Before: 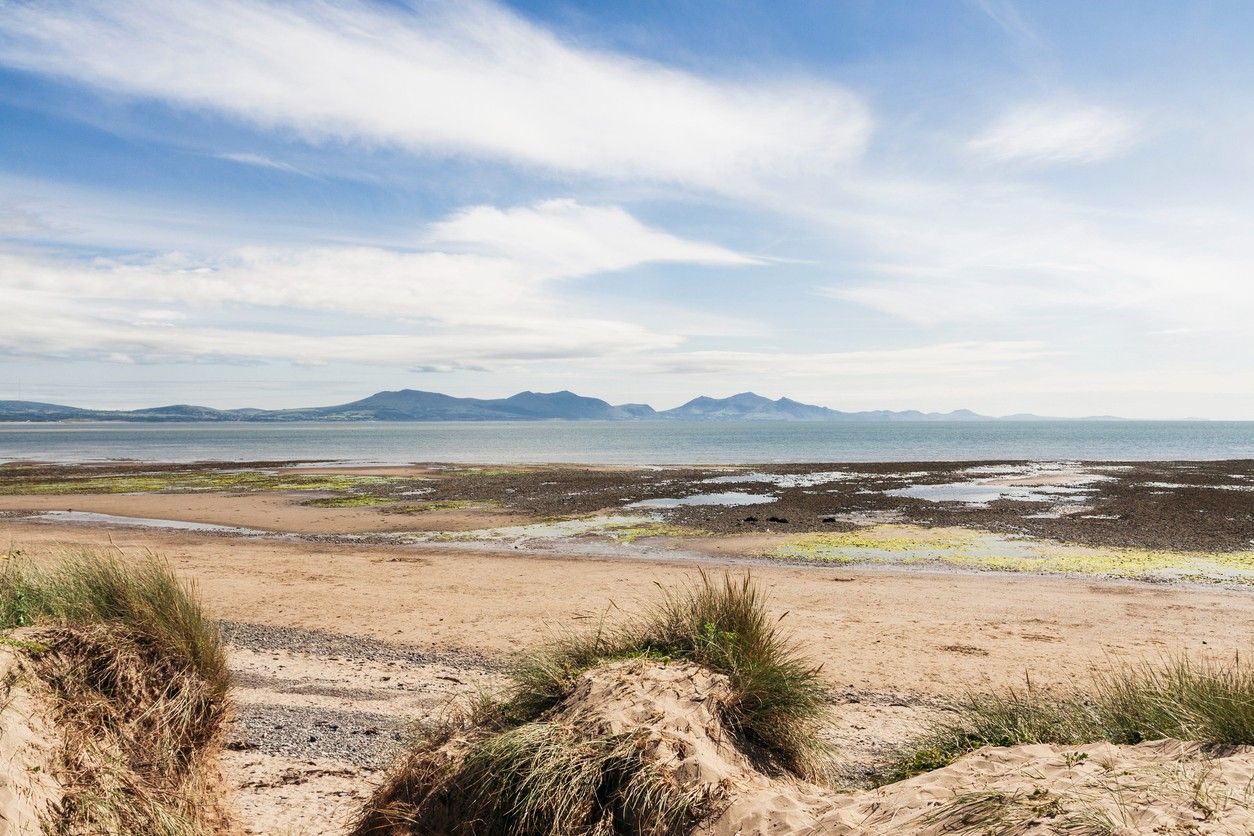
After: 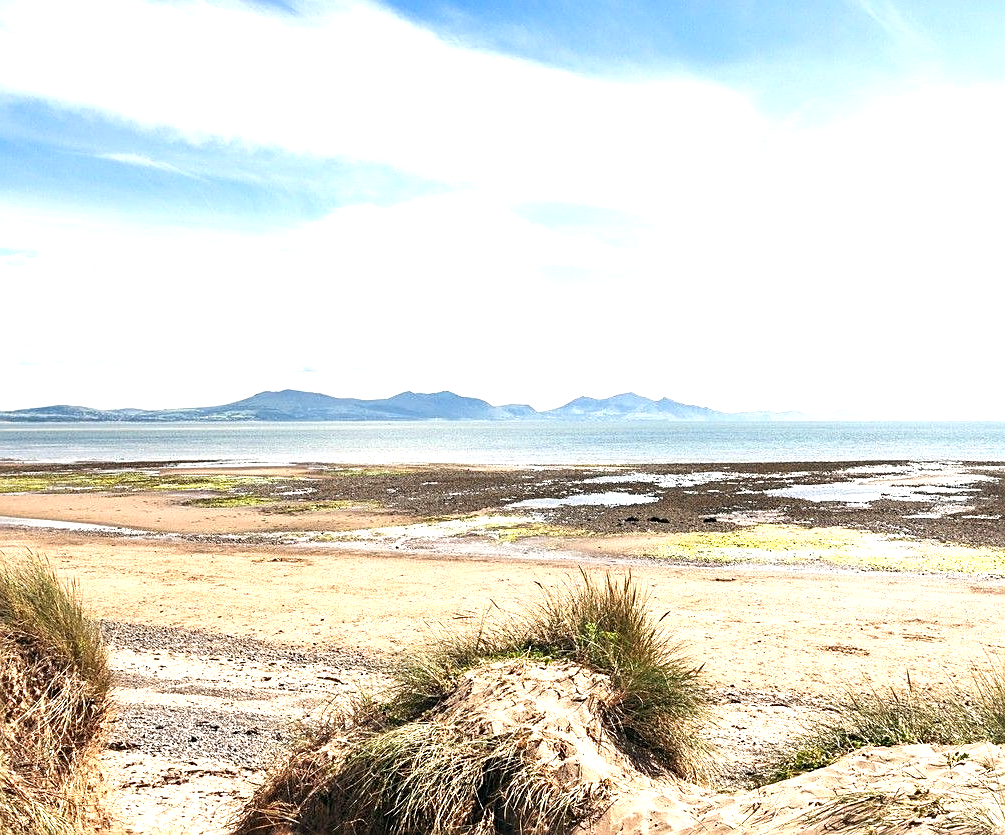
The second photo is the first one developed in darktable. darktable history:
exposure: black level correction 0, exposure 1.001 EV, compensate highlight preservation false
sharpen: on, module defaults
crop and rotate: left 9.552%, right 10.243%
